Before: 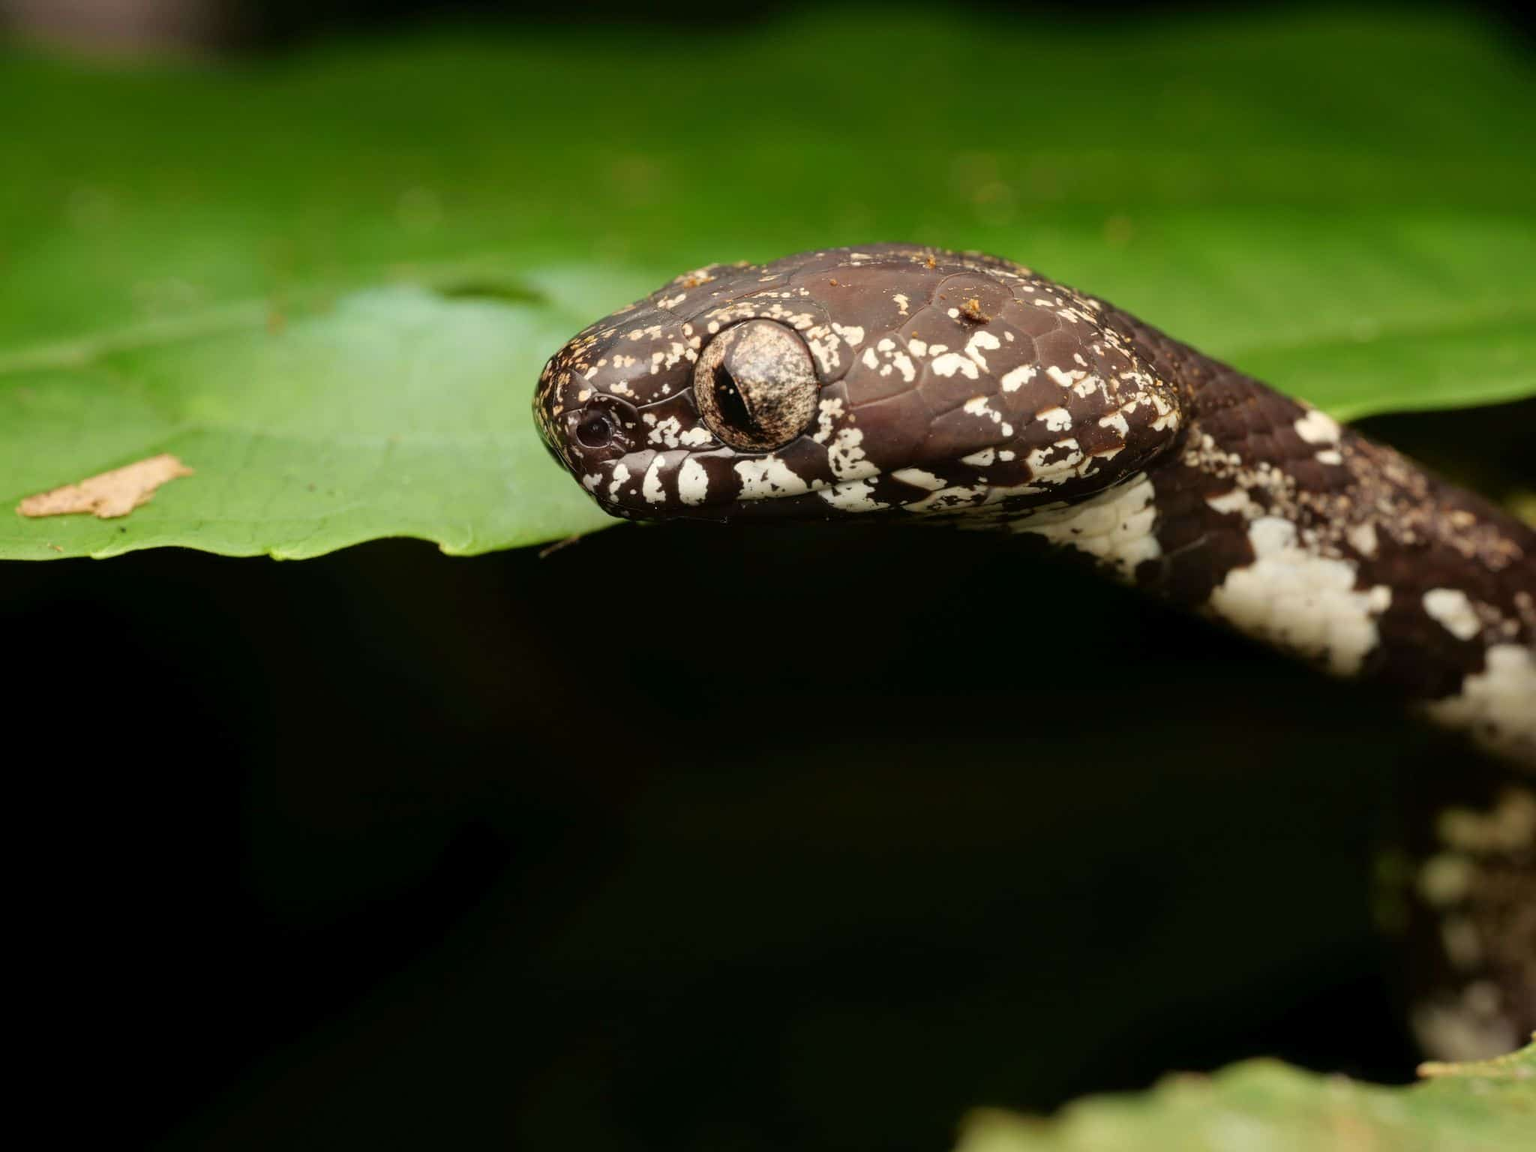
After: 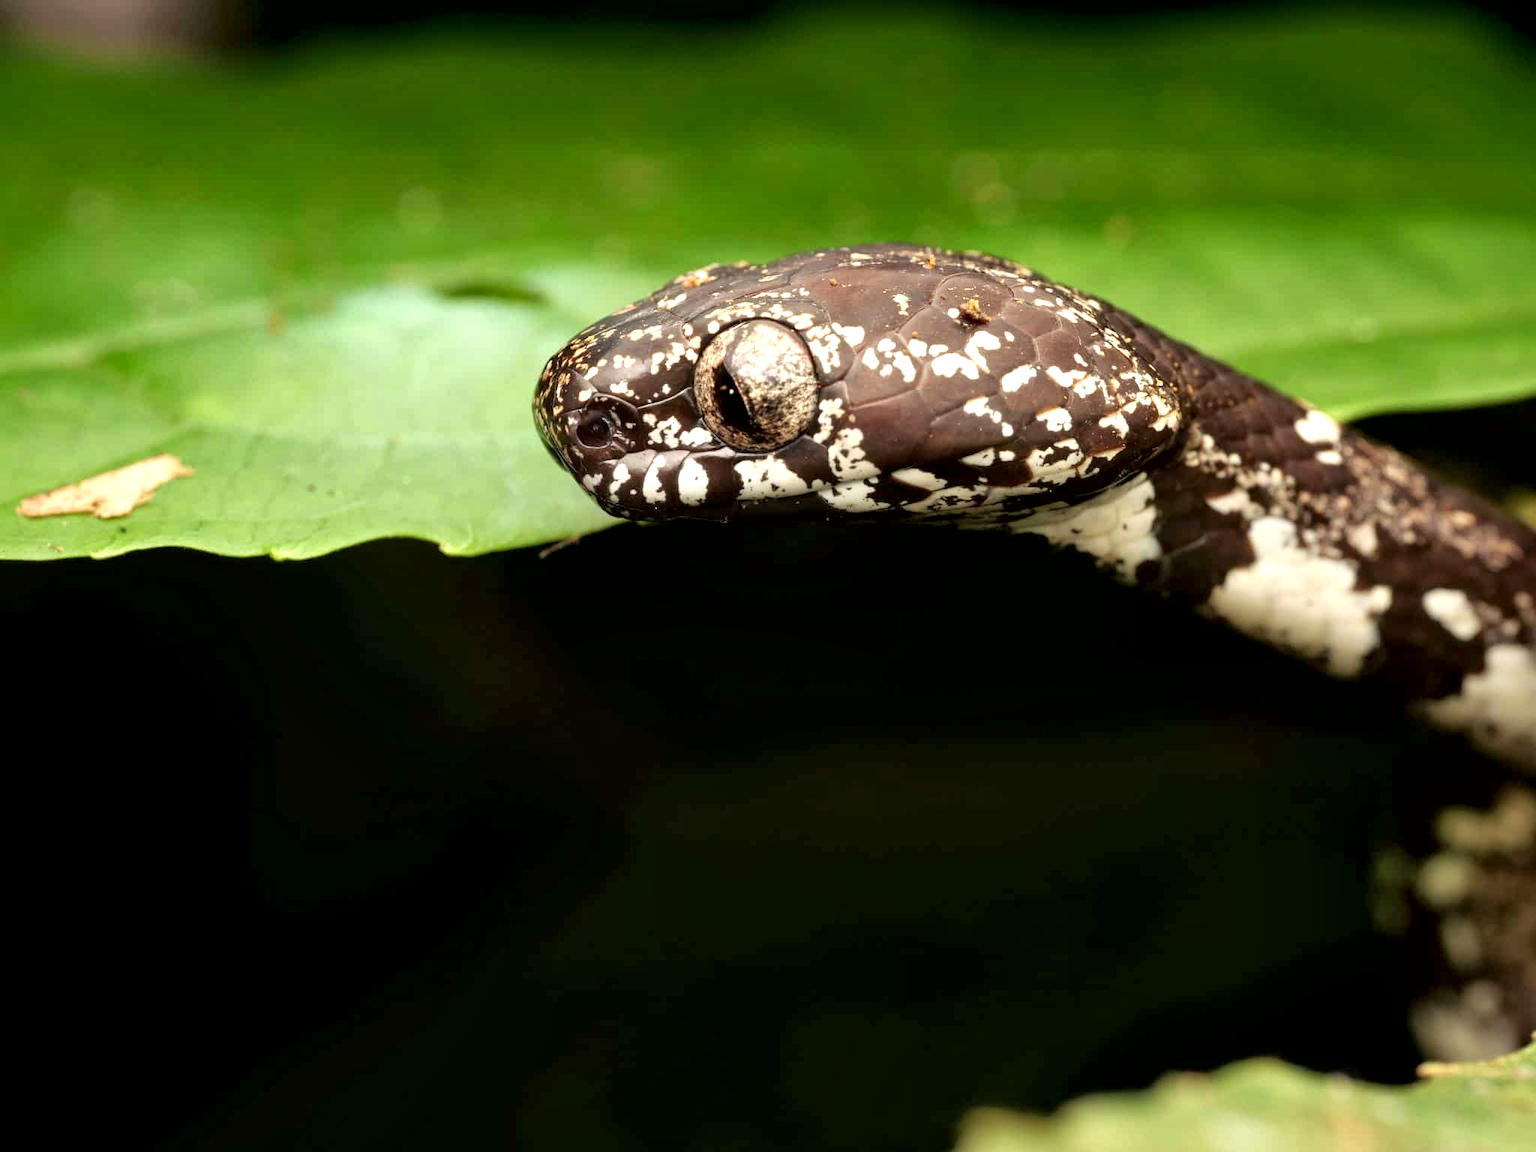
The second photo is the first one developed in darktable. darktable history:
exposure: black level correction 0.001, exposure 0.5 EV, compensate exposure bias true, compensate highlight preservation false
local contrast: mode bilateral grid, contrast 100, coarseness 100, detail 165%, midtone range 0.2
